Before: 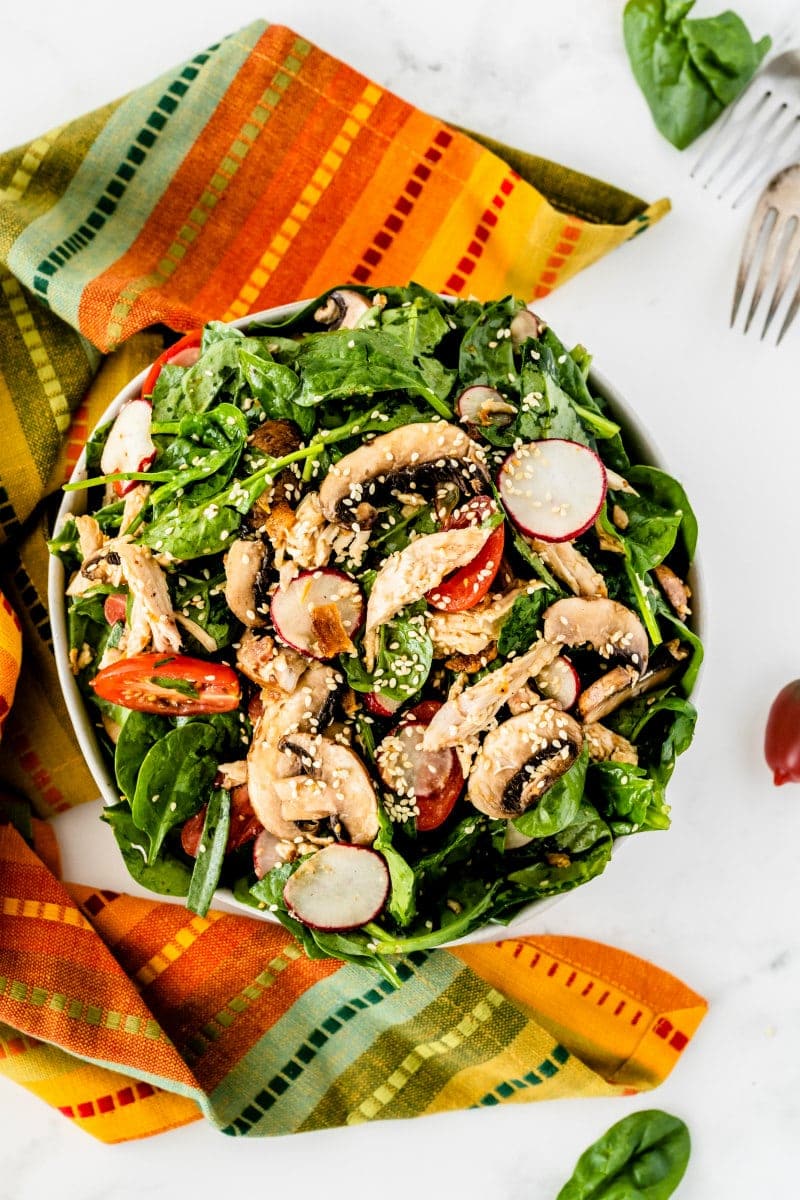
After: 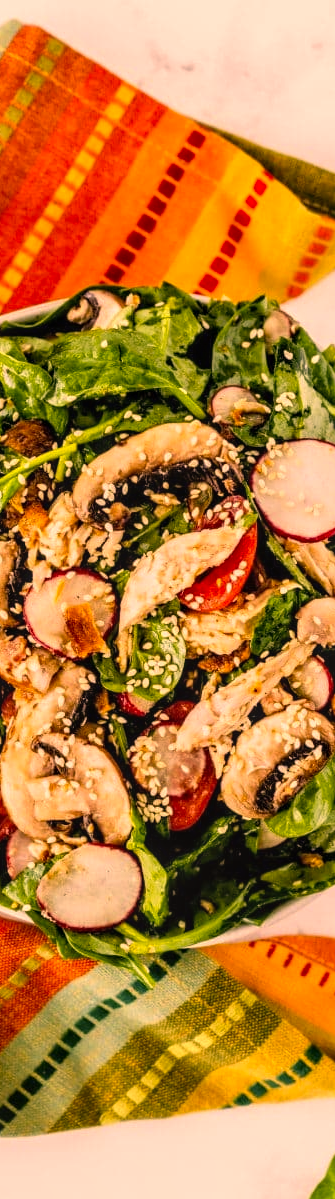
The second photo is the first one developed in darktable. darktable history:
crop: left 30.932%, right 27.091%
local contrast: detail 109%
contrast equalizer: octaves 7, y [[0.586, 0.584, 0.576, 0.565, 0.552, 0.539], [0.5 ×6], [0.97, 0.959, 0.919, 0.859, 0.789, 0.717], [0 ×6], [0 ×6]], mix 0.302
color correction: highlights a* 21.58, highlights b* 22.26
